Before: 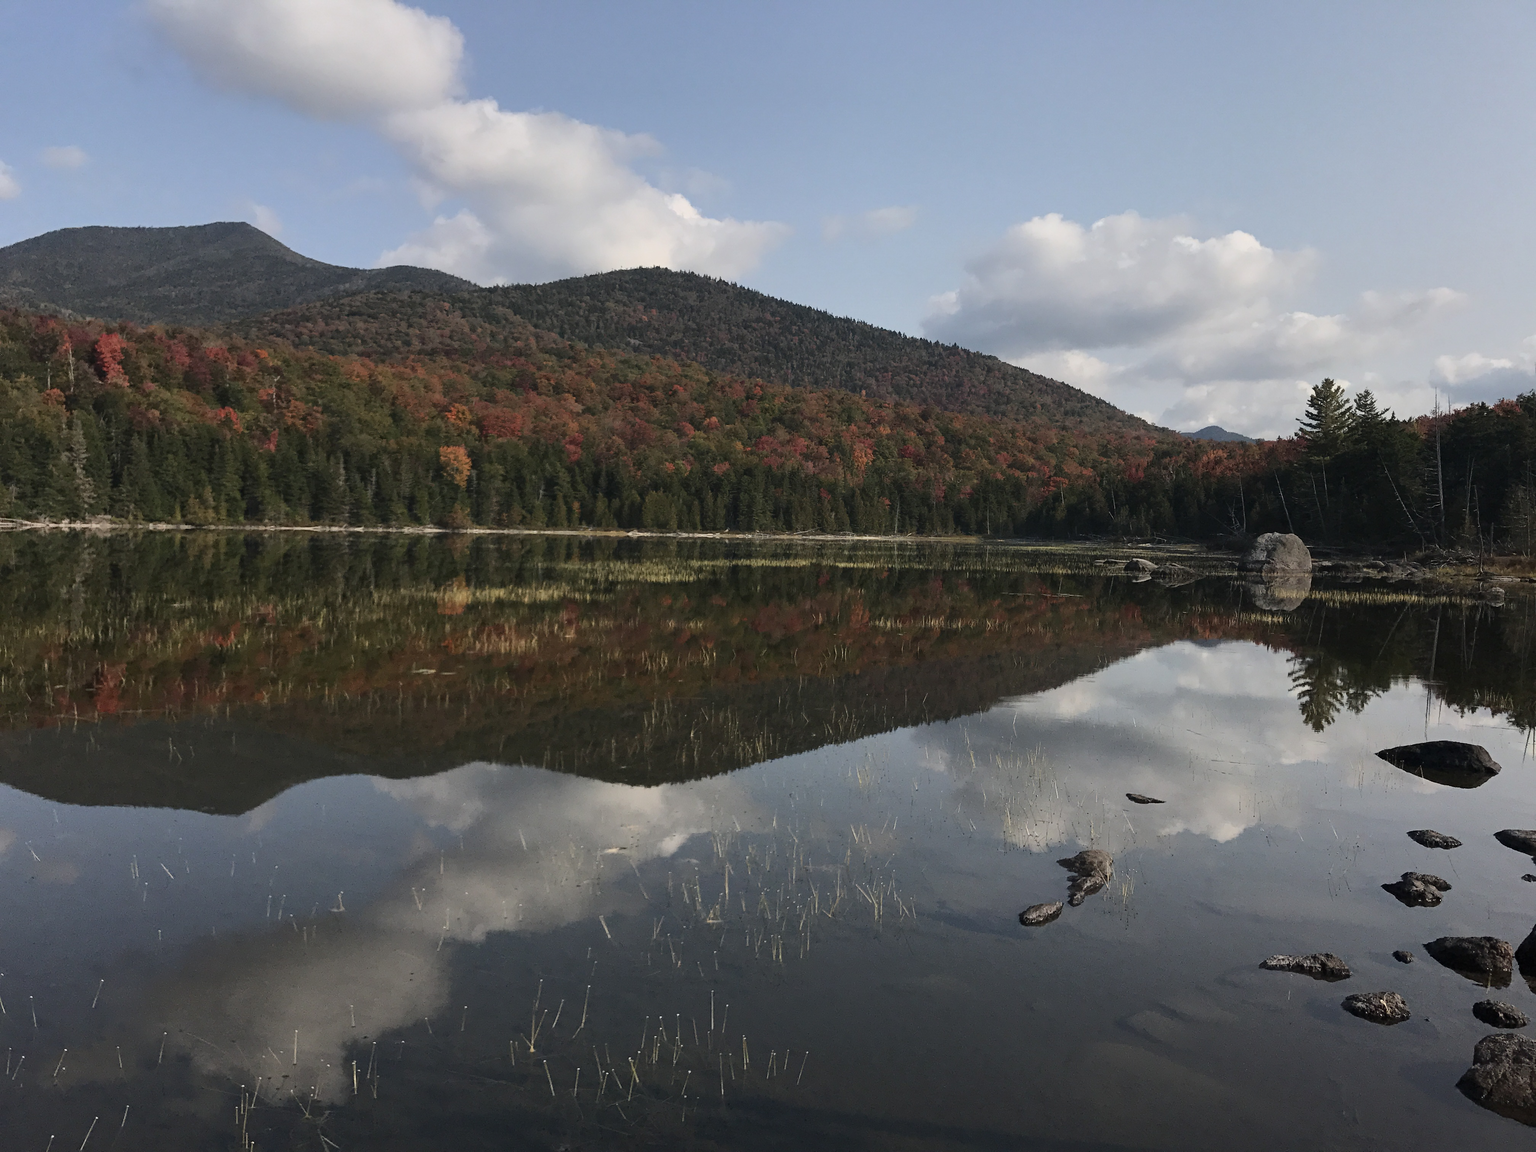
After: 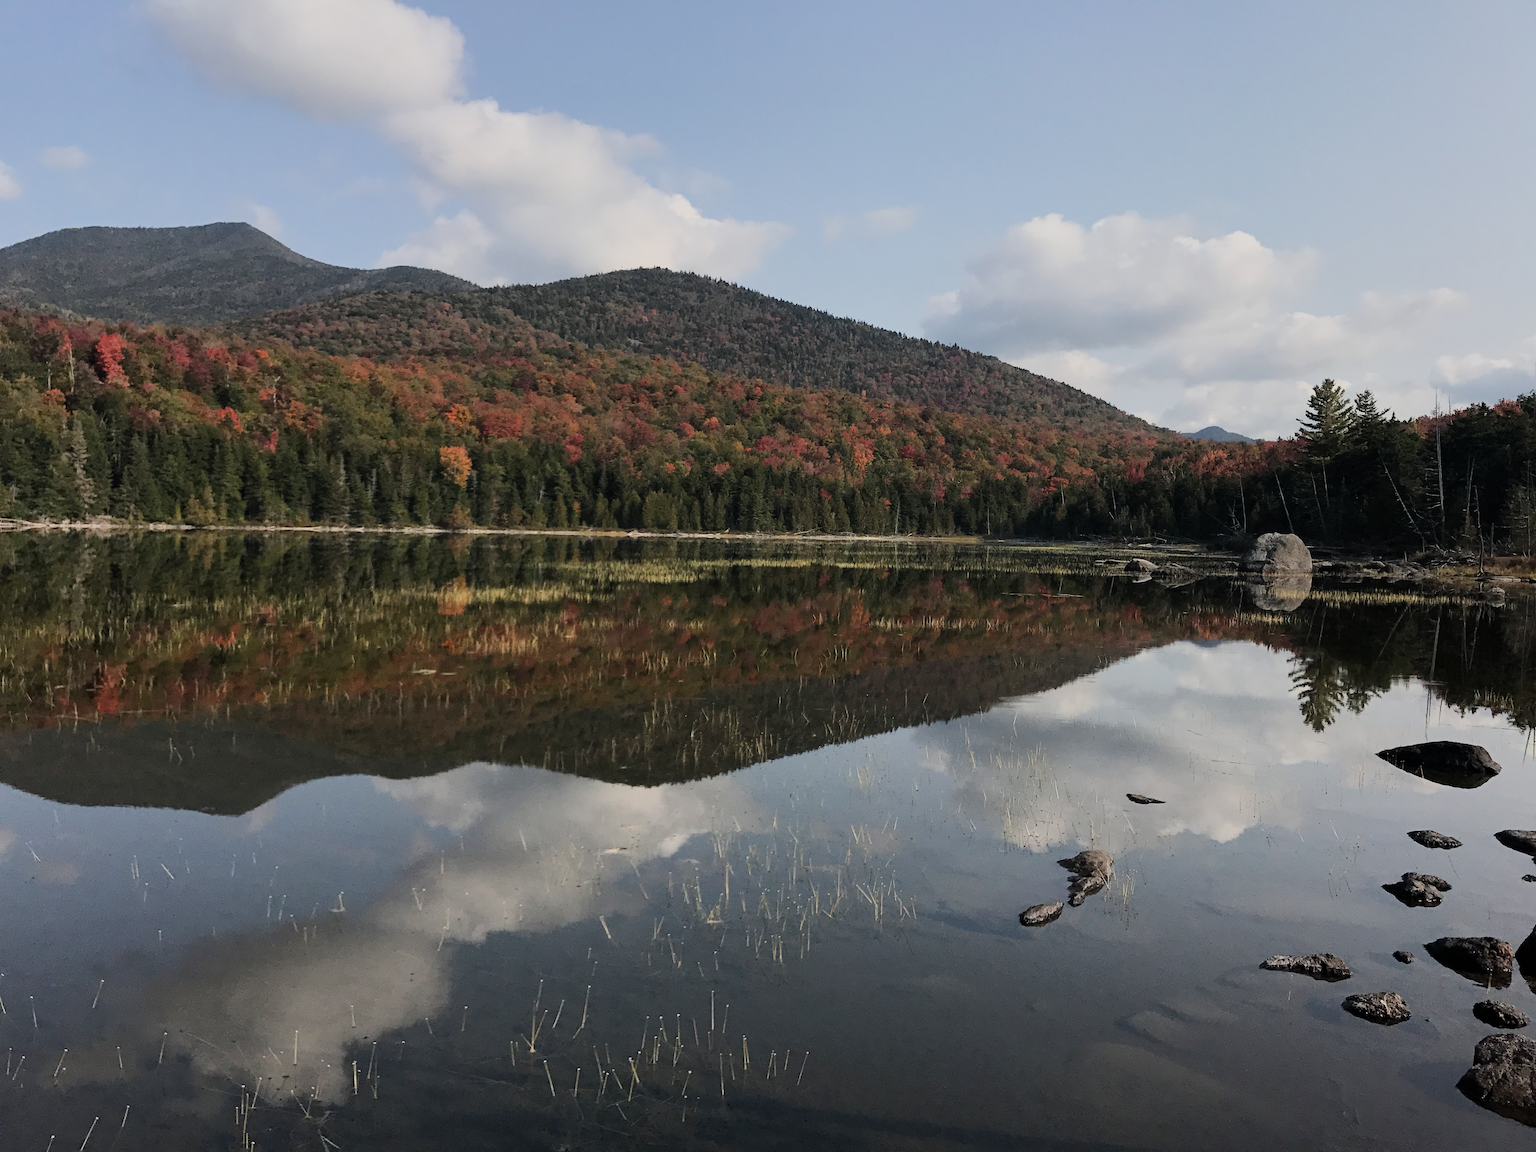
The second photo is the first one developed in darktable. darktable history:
exposure: black level correction 0.001, exposure 0.499 EV
filmic rgb: black relative exposure -7.65 EV, white relative exposure 4.56 EV, threshold 2.95 EV, hardness 3.61, enable highlight reconstruction true
